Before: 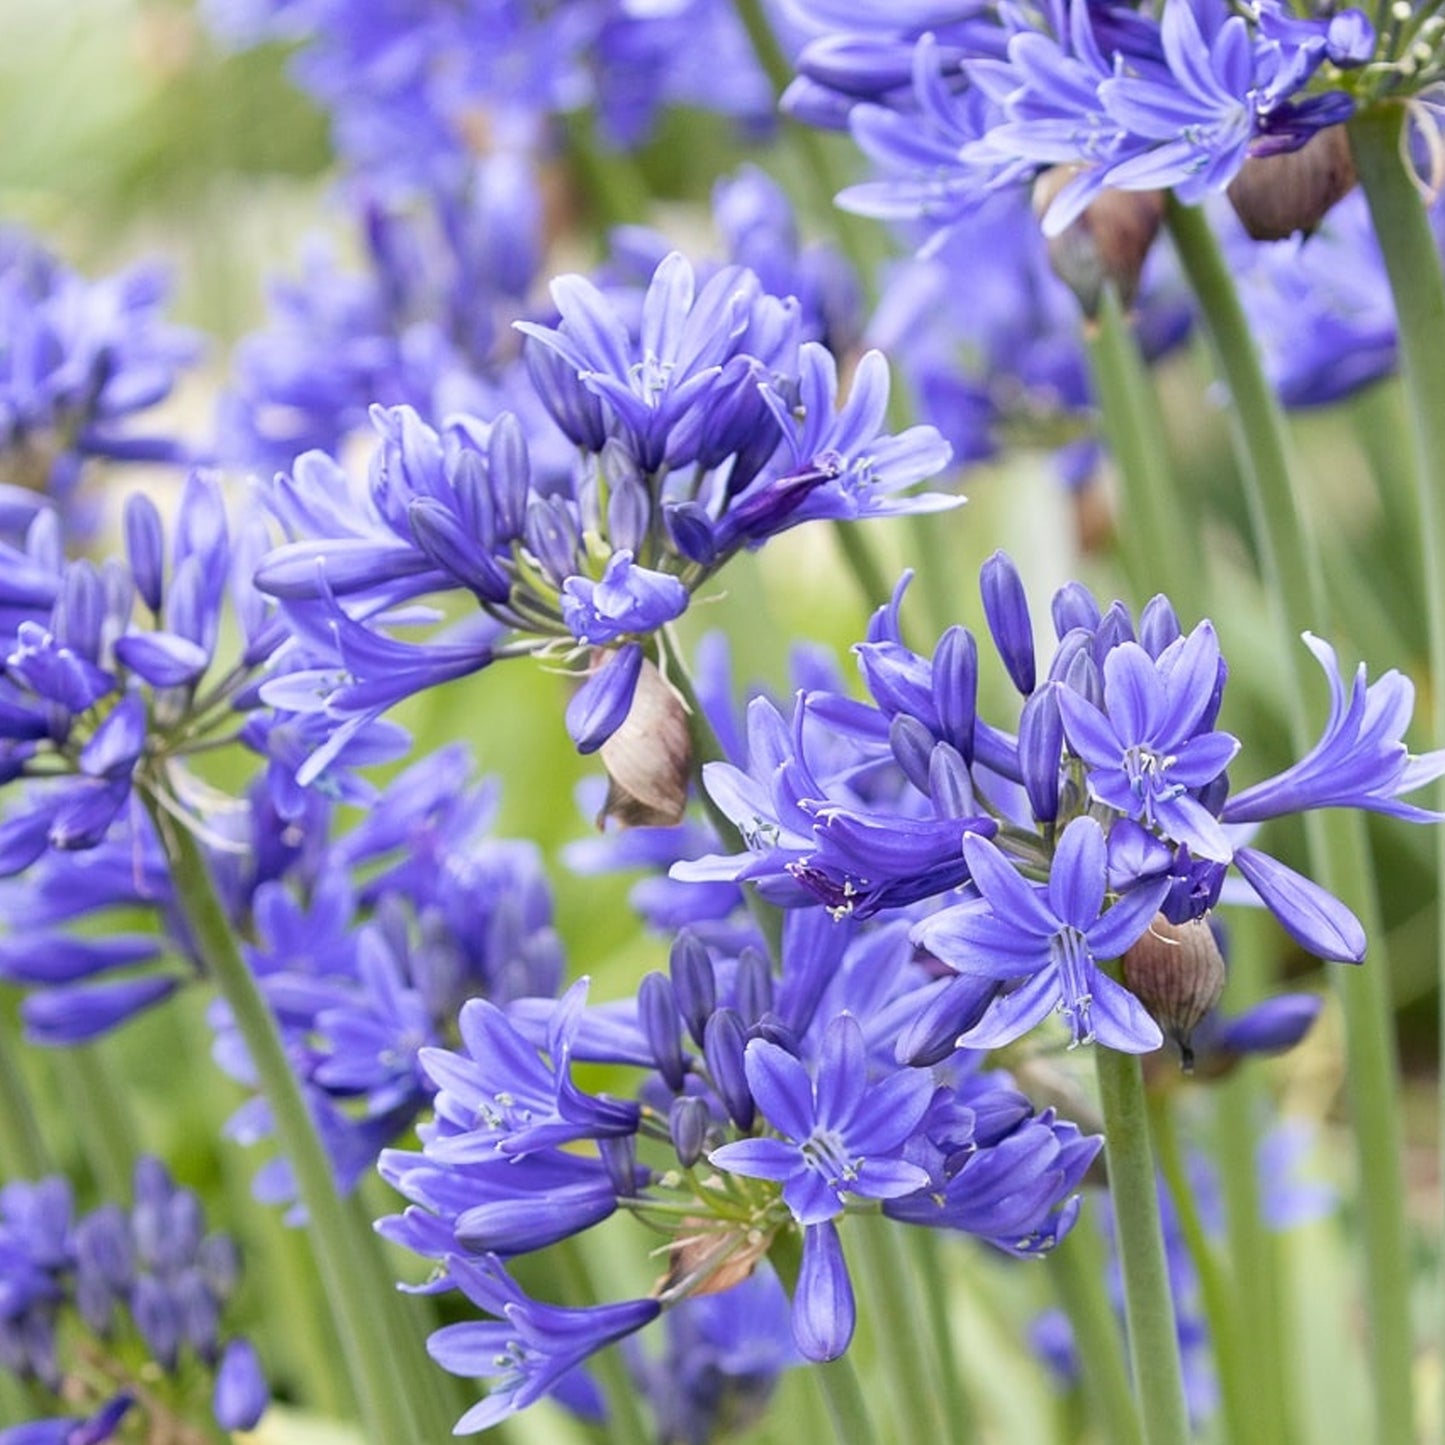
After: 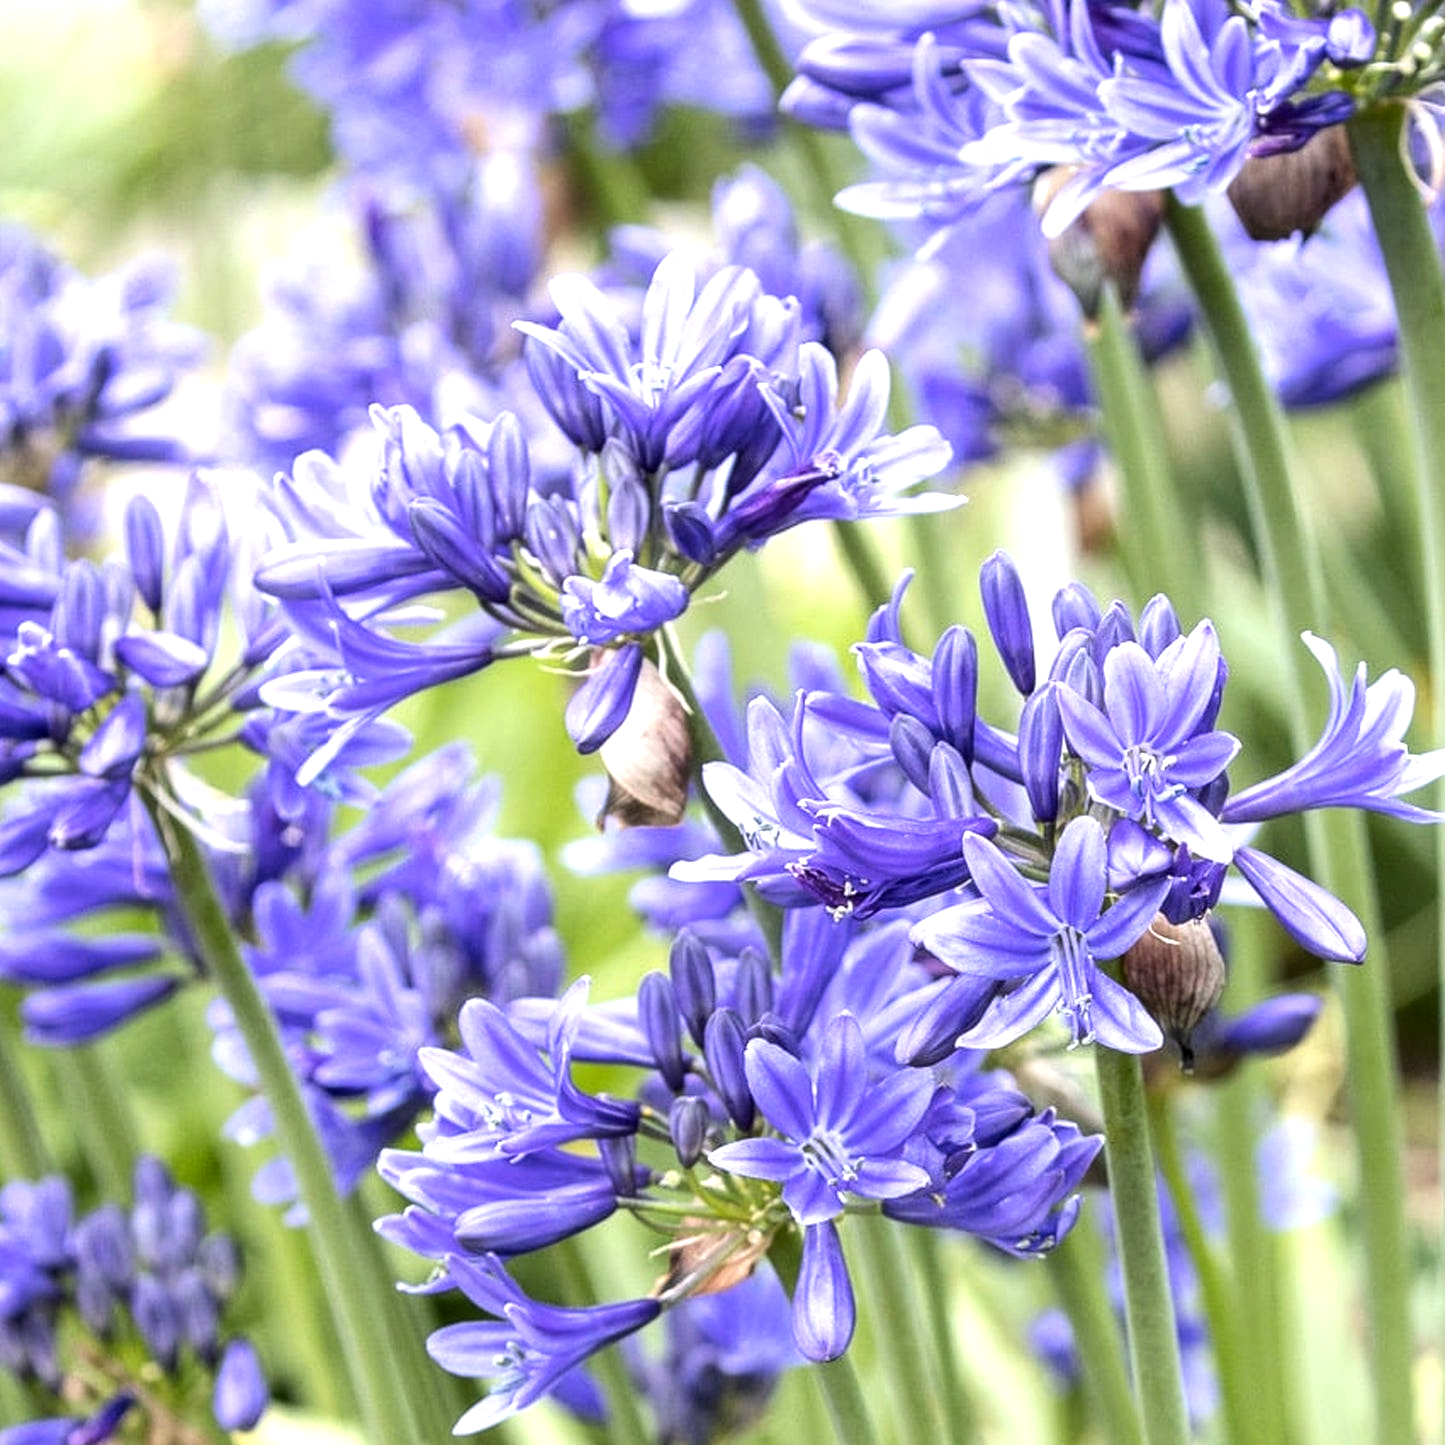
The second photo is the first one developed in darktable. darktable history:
tone equalizer: -8 EV -0.748 EV, -7 EV -0.716 EV, -6 EV -0.625 EV, -5 EV -0.4 EV, -3 EV 0.371 EV, -2 EV 0.6 EV, -1 EV 0.697 EV, +0 EV 0.779 EV, edges refinement/feathering 500, mask exposure compensation -1.57 EV, preserve details no
local contrast: on, module defaults
